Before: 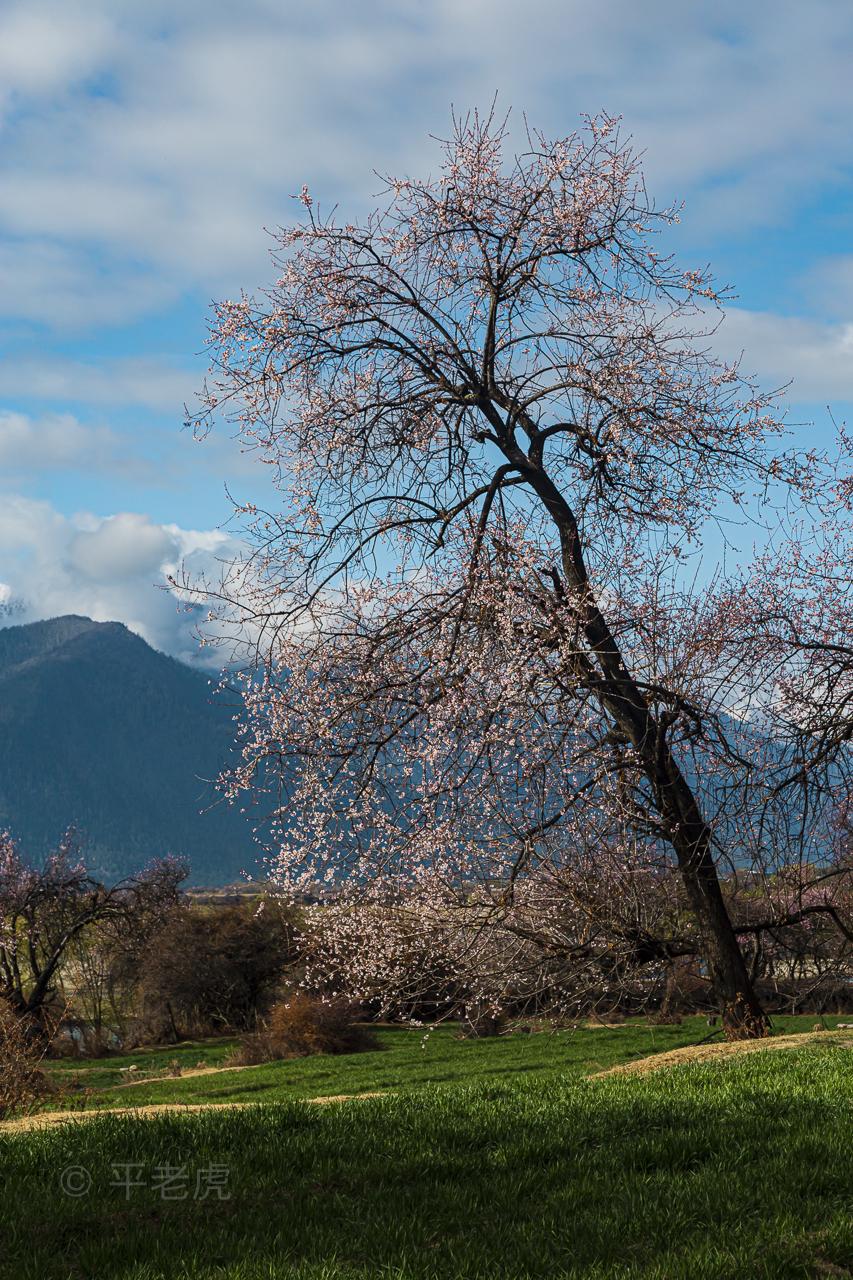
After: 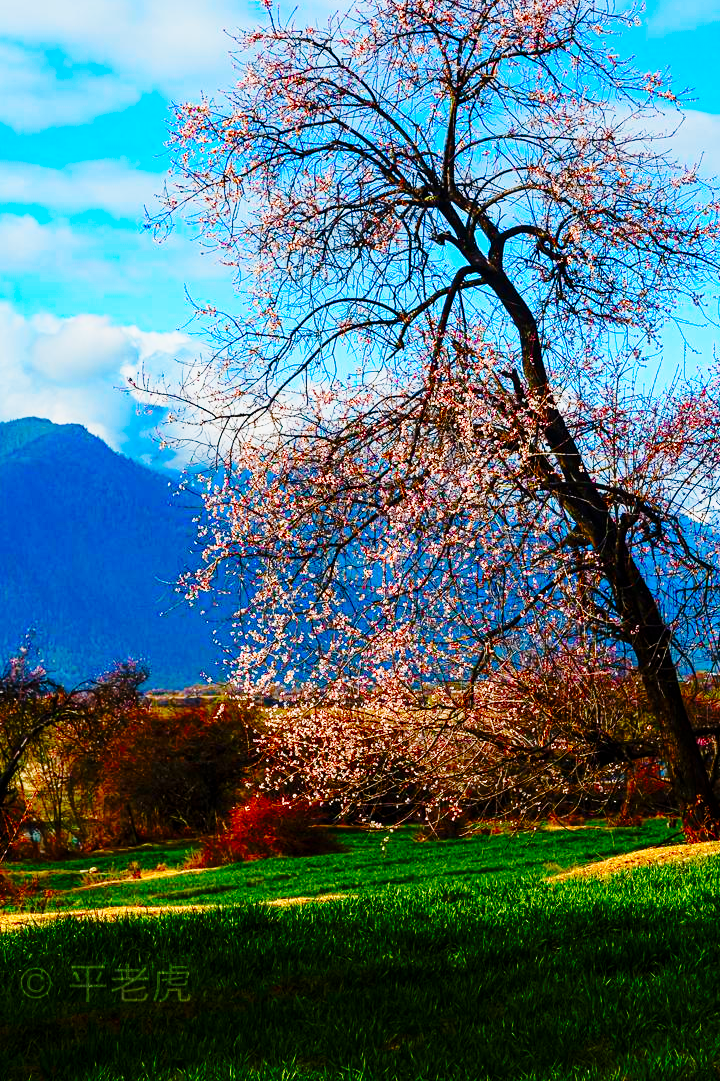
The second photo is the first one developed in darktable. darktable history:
crop and rotate: left 4.842%, top 15.51%, right 10.668%
color balance rgb: perceptual saturation grading › global saturation 20%, perceptual saturation grading › highlights -25%, perceptual saturation grading › shadows 50%, global vibrance -25%
color contrast: green-magenta contrast 1.55, blue-yellow contrast 1.83
base curve: curves: ch0 [(0, 0) (0.04, 0.03) (0.133, 0.232) (0.448, 0.748) (0.843, 0.968) (1, 1)], preserve colors none
